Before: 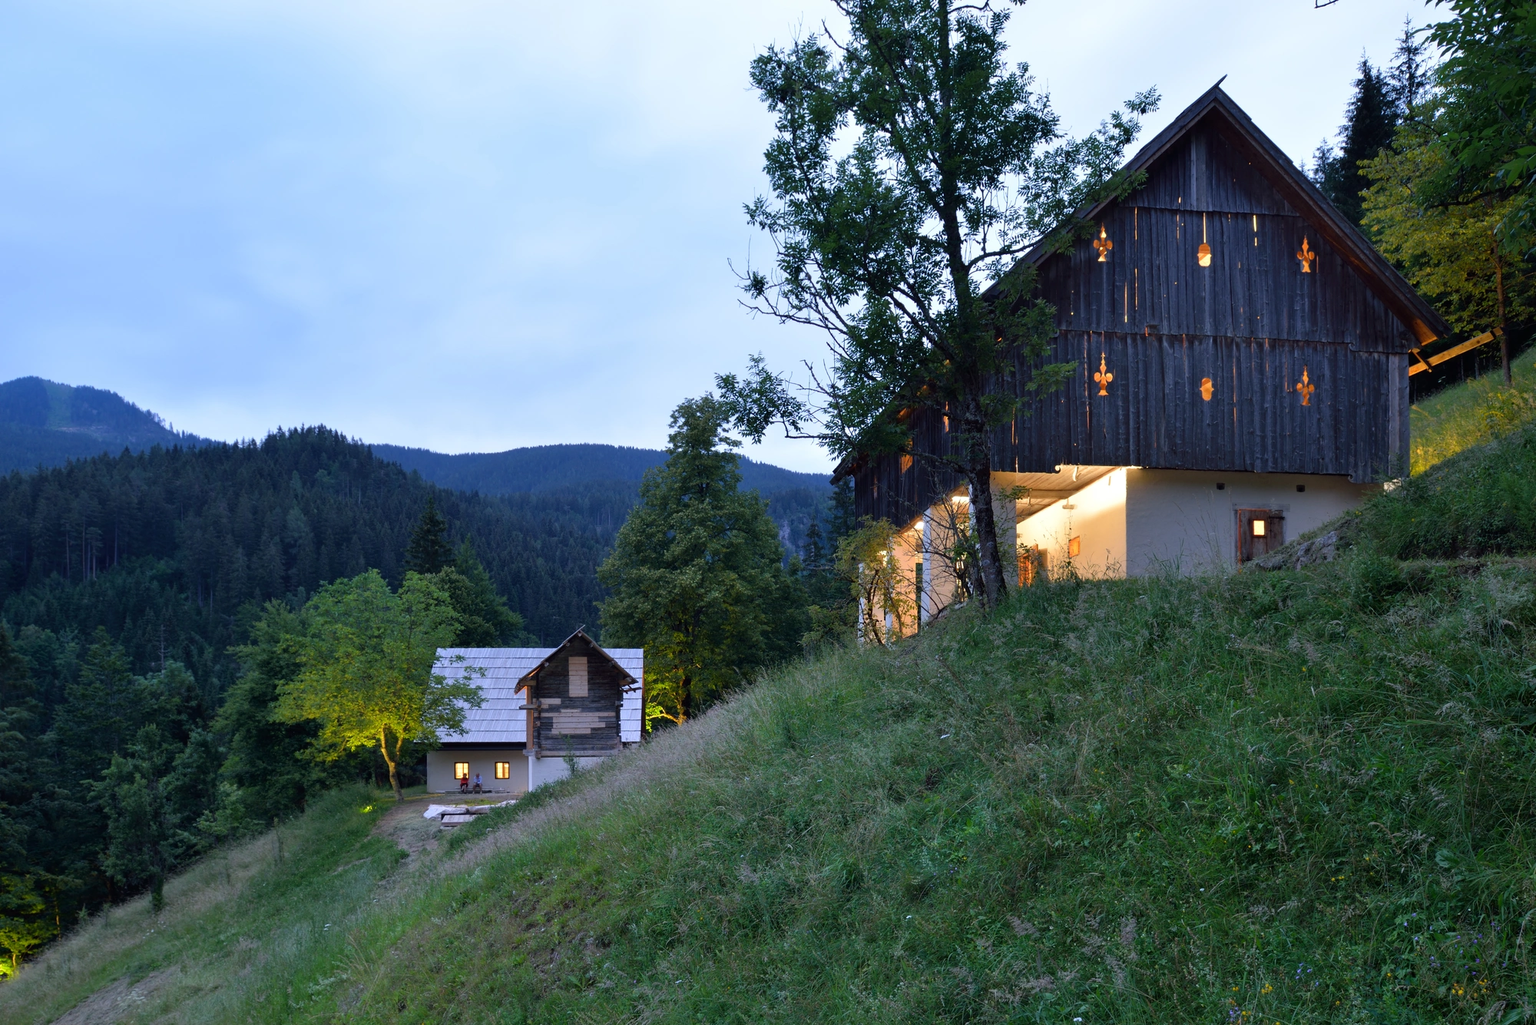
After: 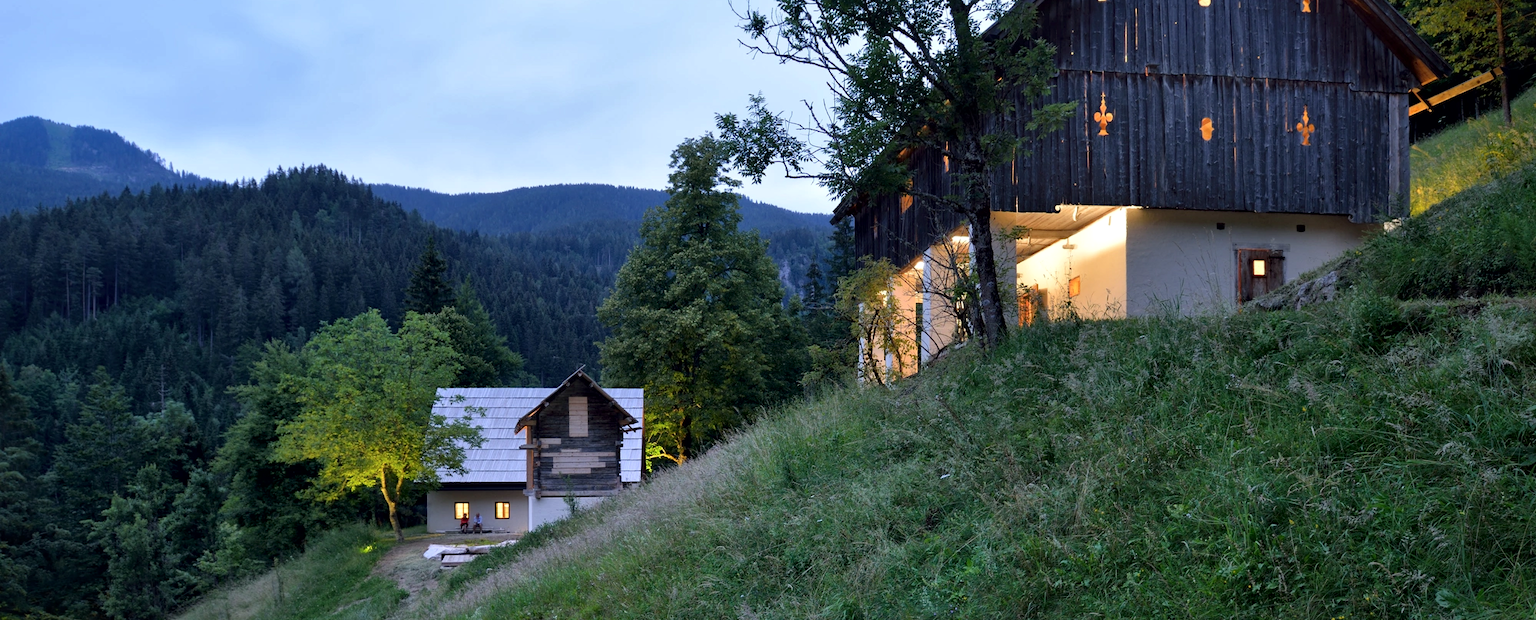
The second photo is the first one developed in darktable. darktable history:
local contrast: mode bilateral grid, contrast 20, coarseness 51, detail 141%, midtone range 0.2
crop and rotate: top 25.461%, bottom 14.01%
